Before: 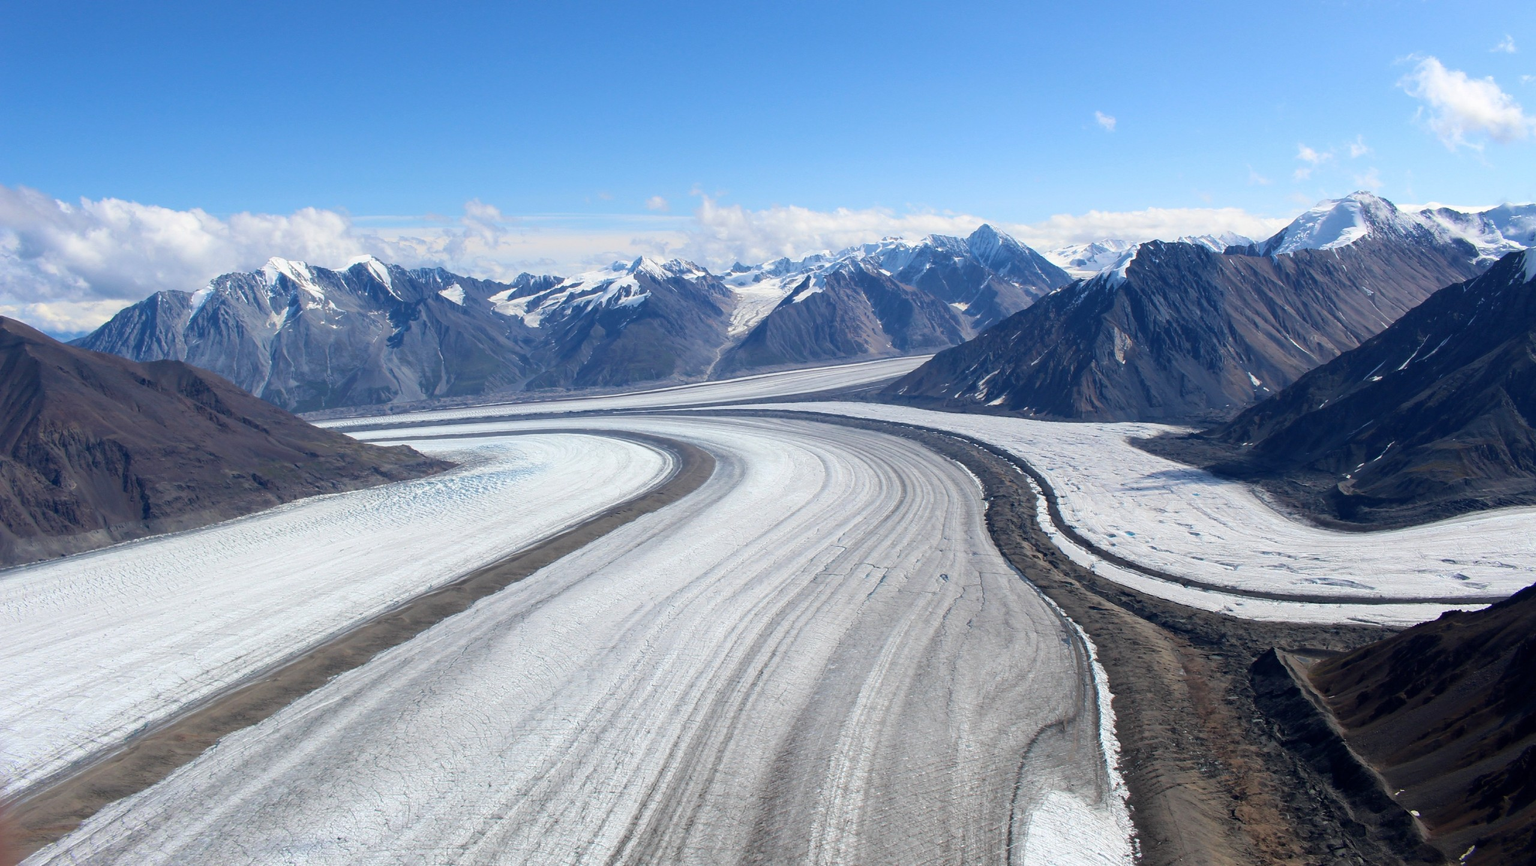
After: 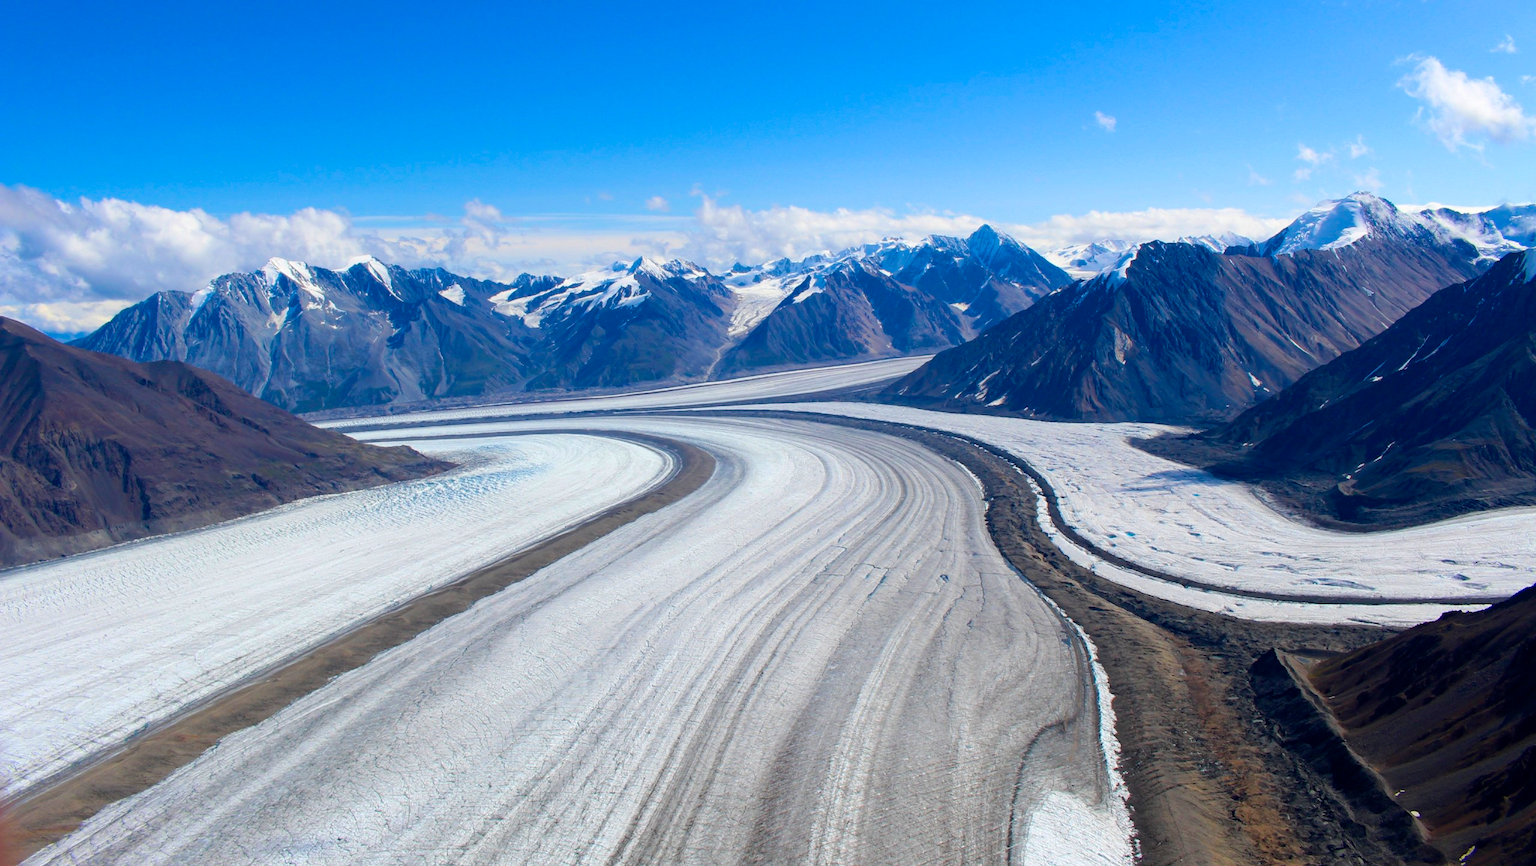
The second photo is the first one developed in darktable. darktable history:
color contrast: green-magenta contrast 0.84, blue-yellow contrast 0.86 | blend: blend mode normal, opacity 100%; mask: uniform (no mask)
vibrance: vibrance 100%
velvia: strength 51%, mid-tones bias 0.51
